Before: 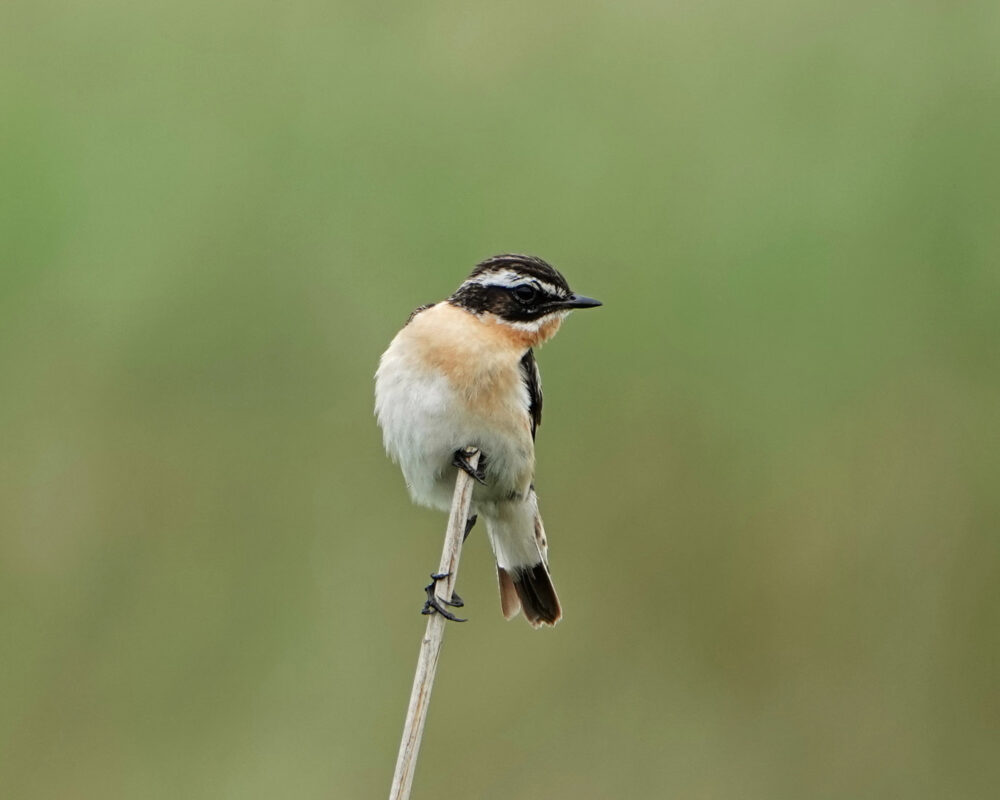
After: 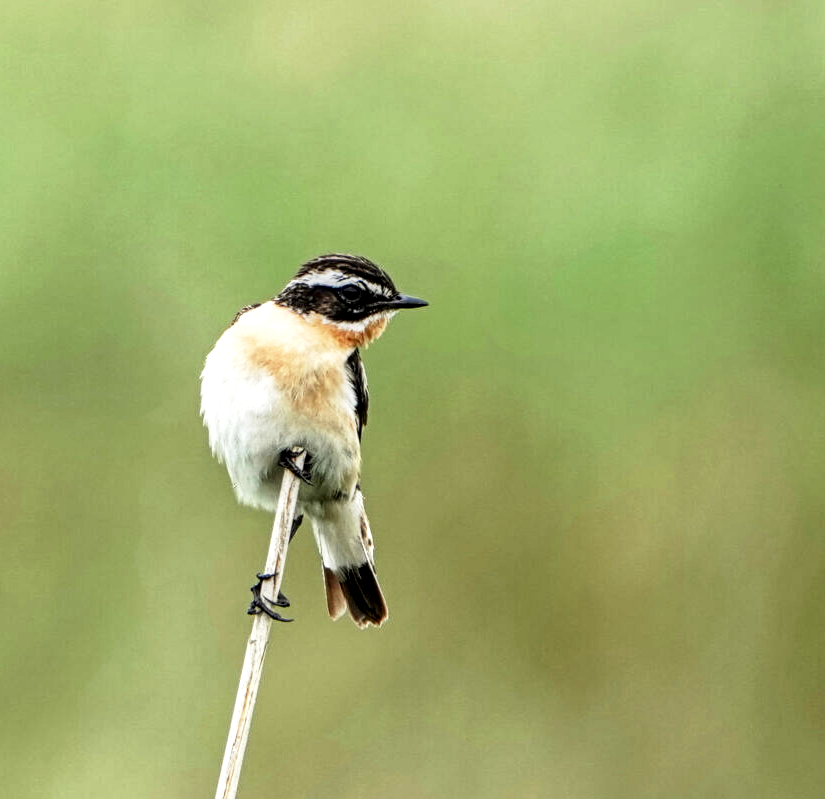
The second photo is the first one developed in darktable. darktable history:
base curve: curves: ch0 [(0, 0) (0.005, 0.002) (0.193, 0.295) (0.399, 0.664) (0.75, 0.928) (1, 1)], preserve colors none
local contrast: detail 150%
crop: left 17.488%, bottom 0.023%
